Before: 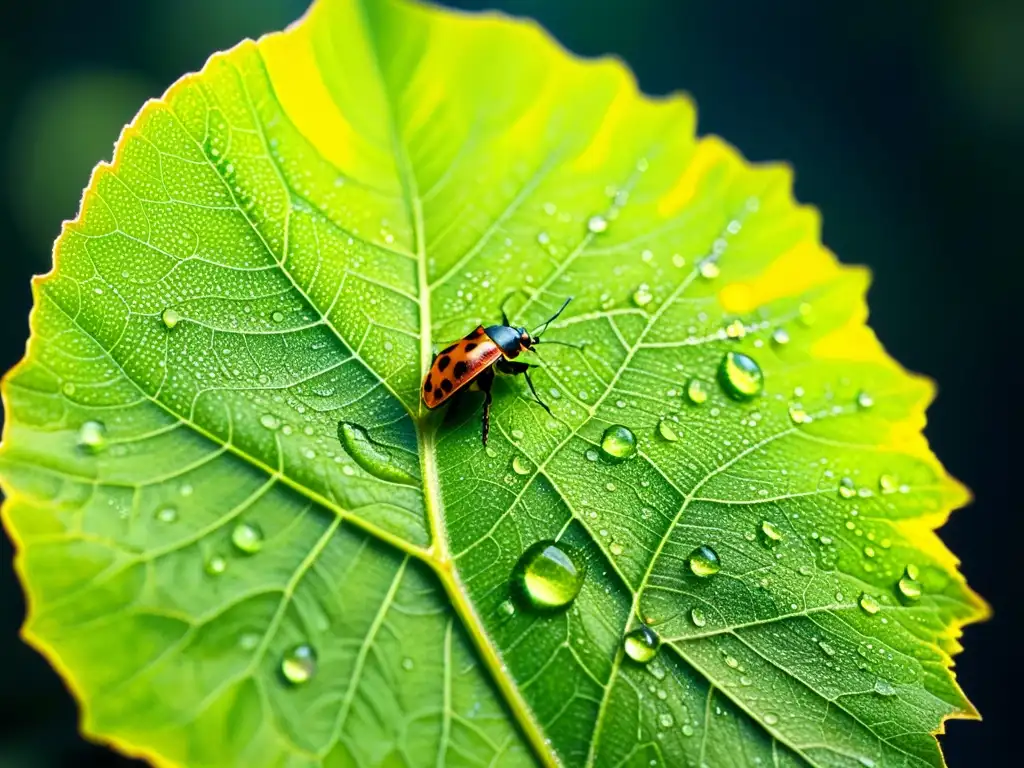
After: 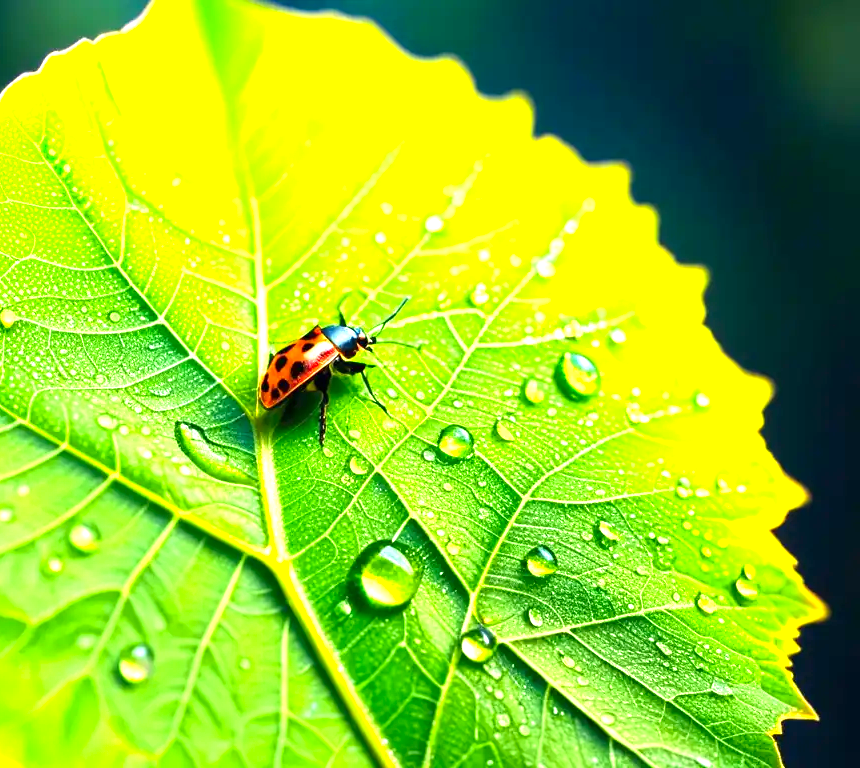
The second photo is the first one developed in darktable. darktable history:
exposure: black level correction 0, exposure 1.199 EV, compensate highlight preservation false
crop: left 16.015%
color correction: highlights a* 3.33, highlights b* 2.08, saturation 1.15
